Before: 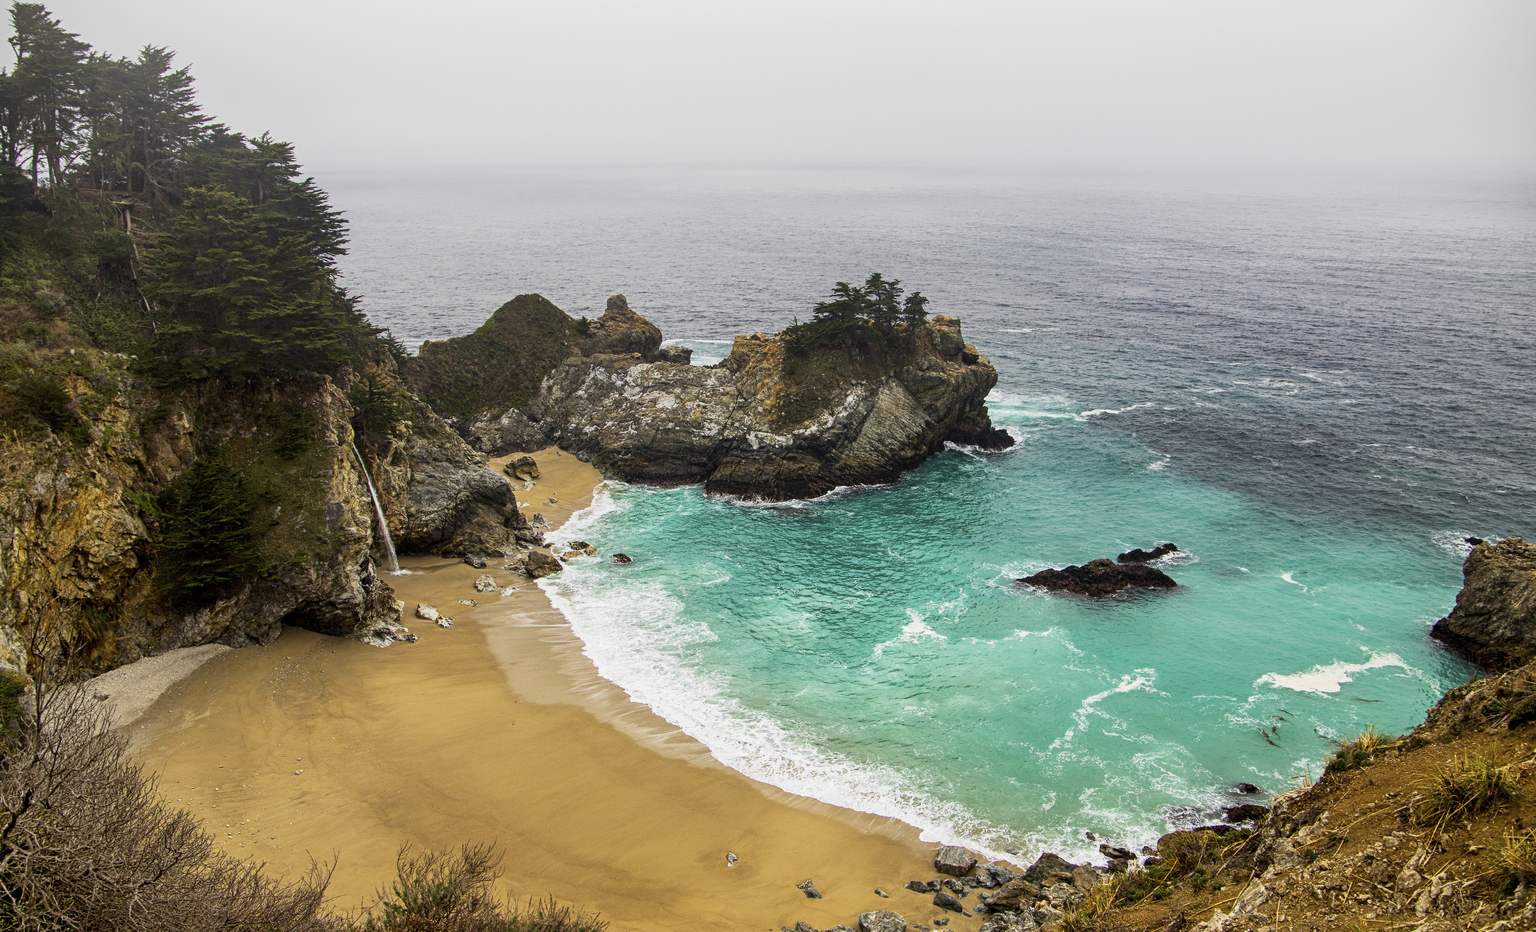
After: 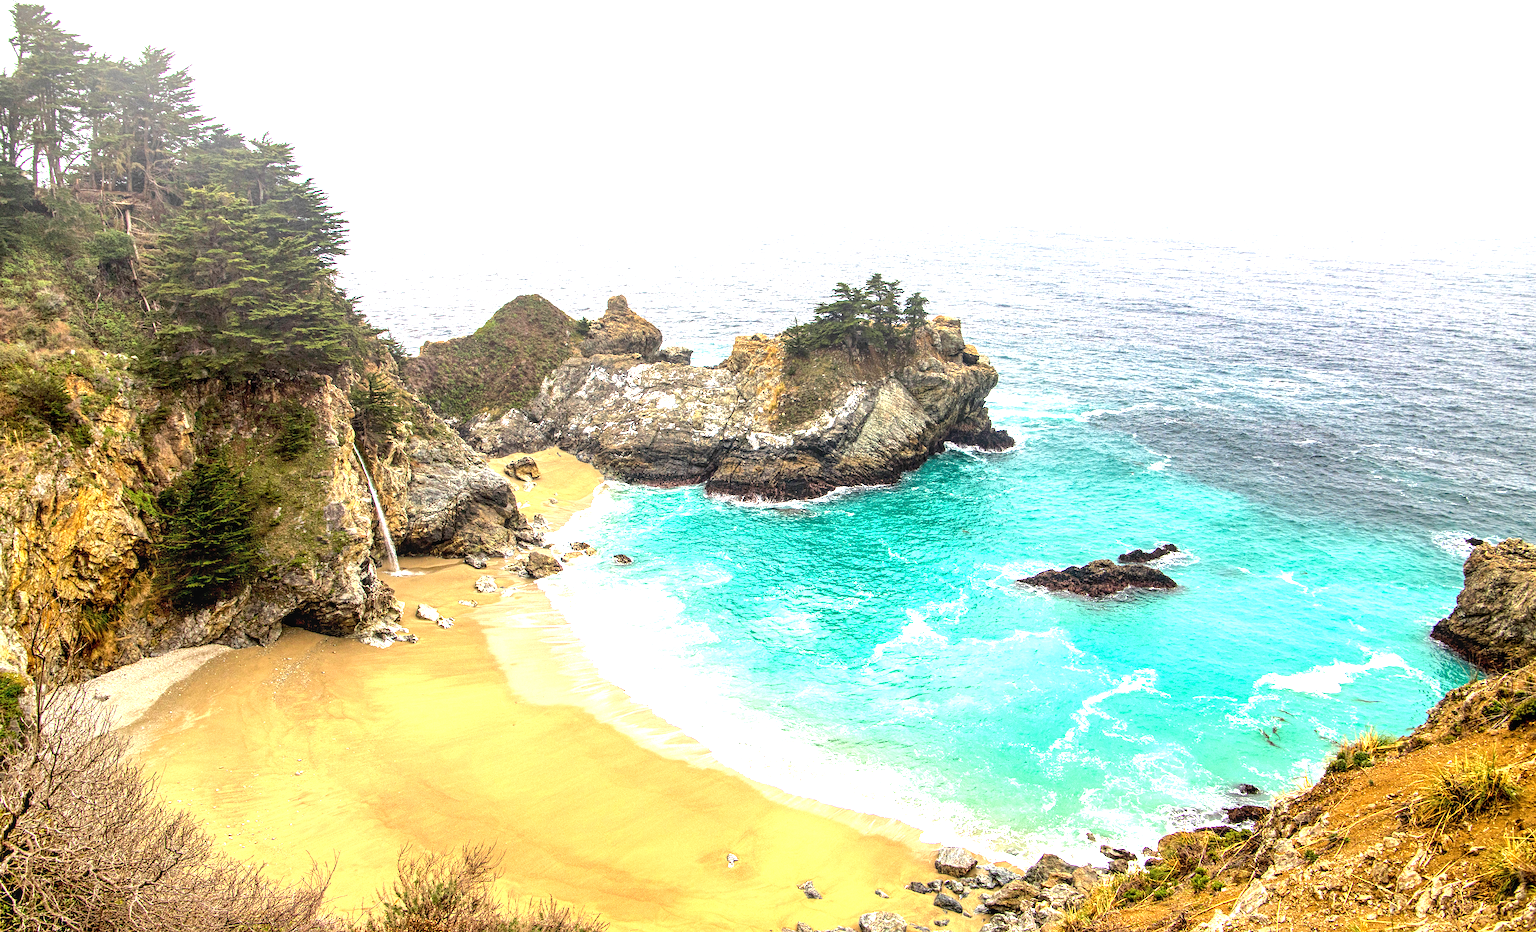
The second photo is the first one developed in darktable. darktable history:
sharpen: amount 0.212
local contrast: on, module defaults
tone equalizer: -8 EV 0.983 EV, -7 EV 0.967 EV, -6 EV 1.03 EV, -5 EV 1.02 EV, -4 EV 1.02 EV, -3 EV 0.738 EV, -2 EV 0.498 EV, -1 EV 0.263 EV, edges refinement/feathering 500, mask exposure compensation -1.57 EV, preserve details no
exposure: black level correction 0, exposure 1.2 EV, compensate highlight preservation false
